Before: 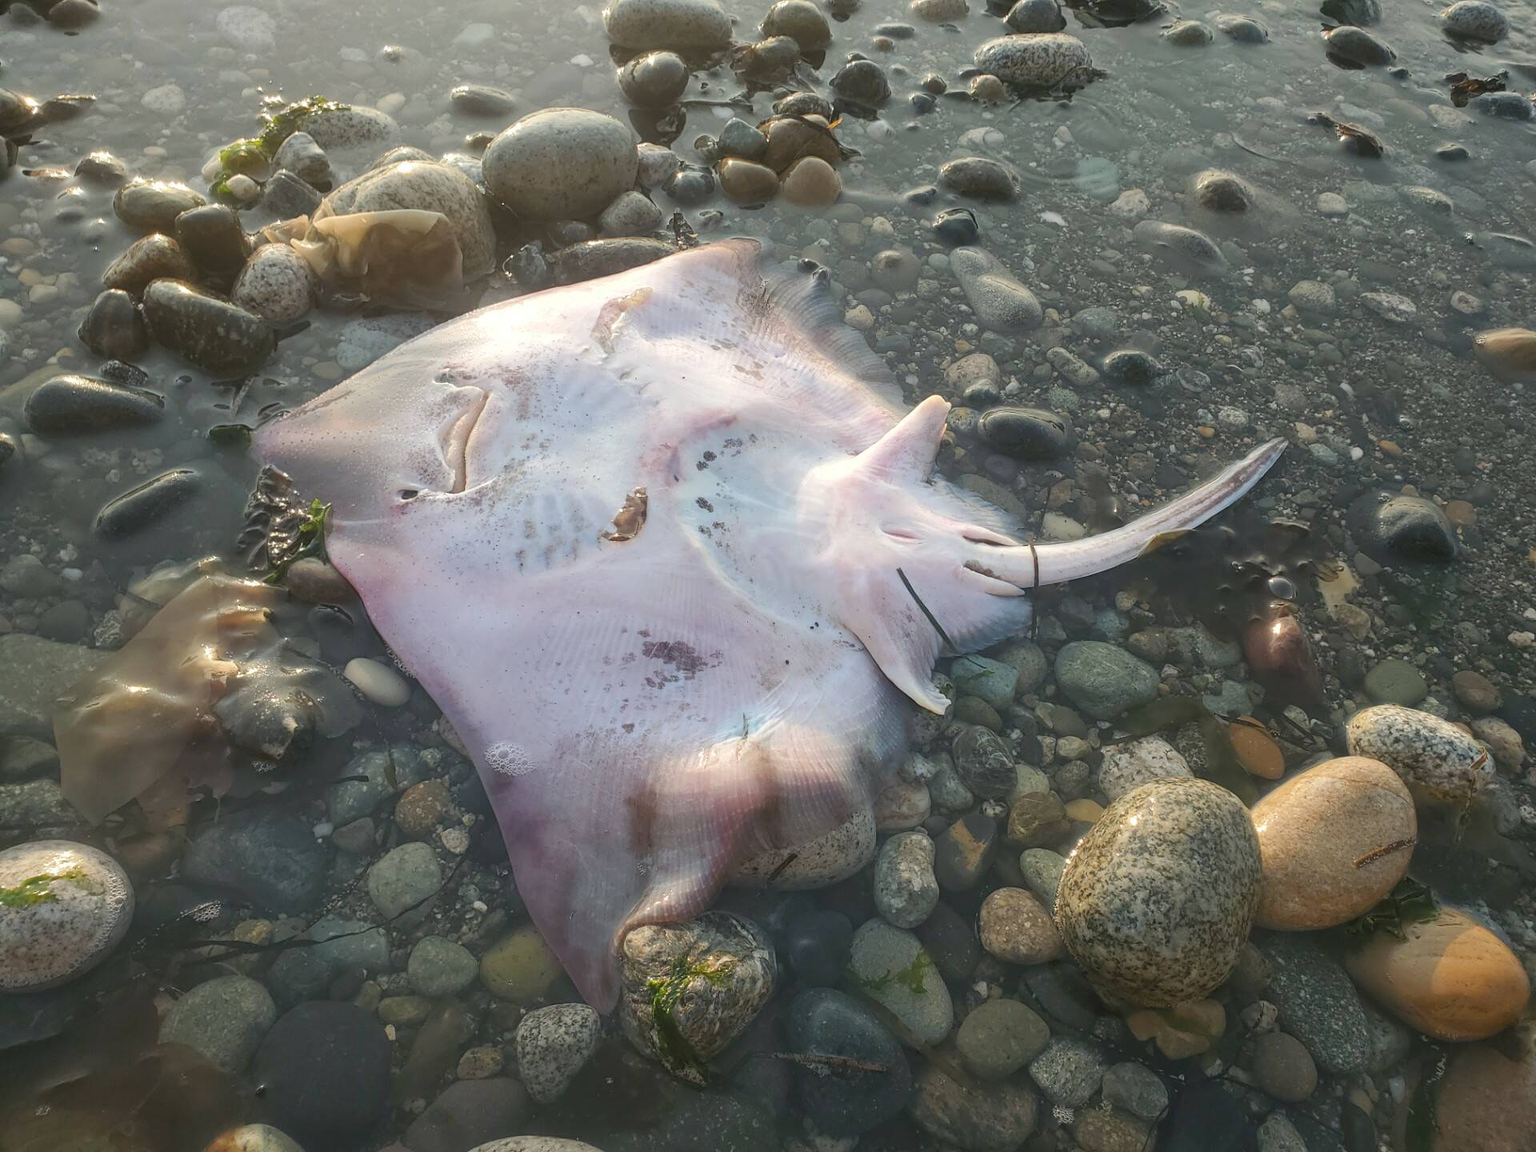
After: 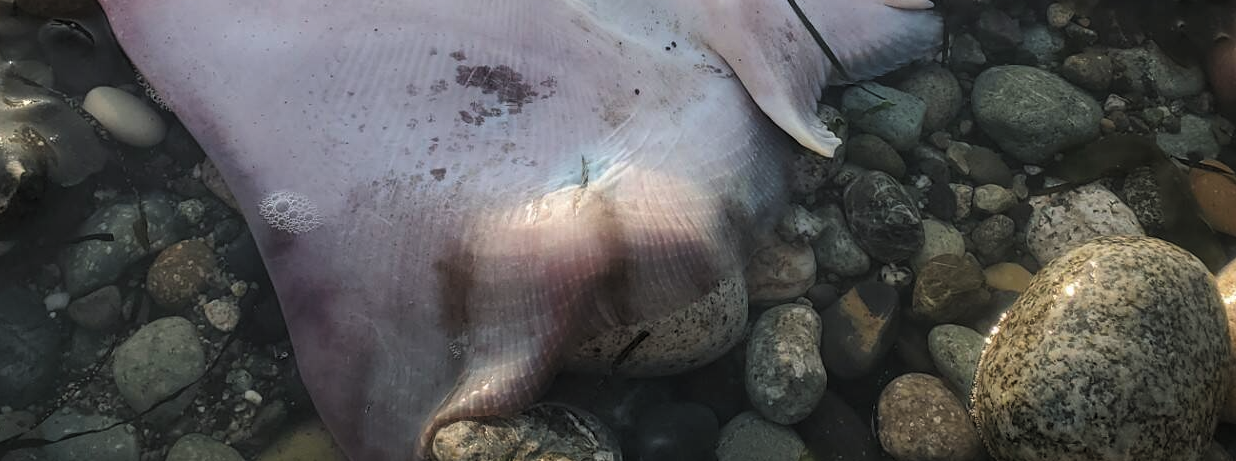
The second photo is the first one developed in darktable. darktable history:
levels: levels [0.116, 0.574, 1]
crop: left 18.091%, top 51.13%, right 17.525%, bottom 16.85%
